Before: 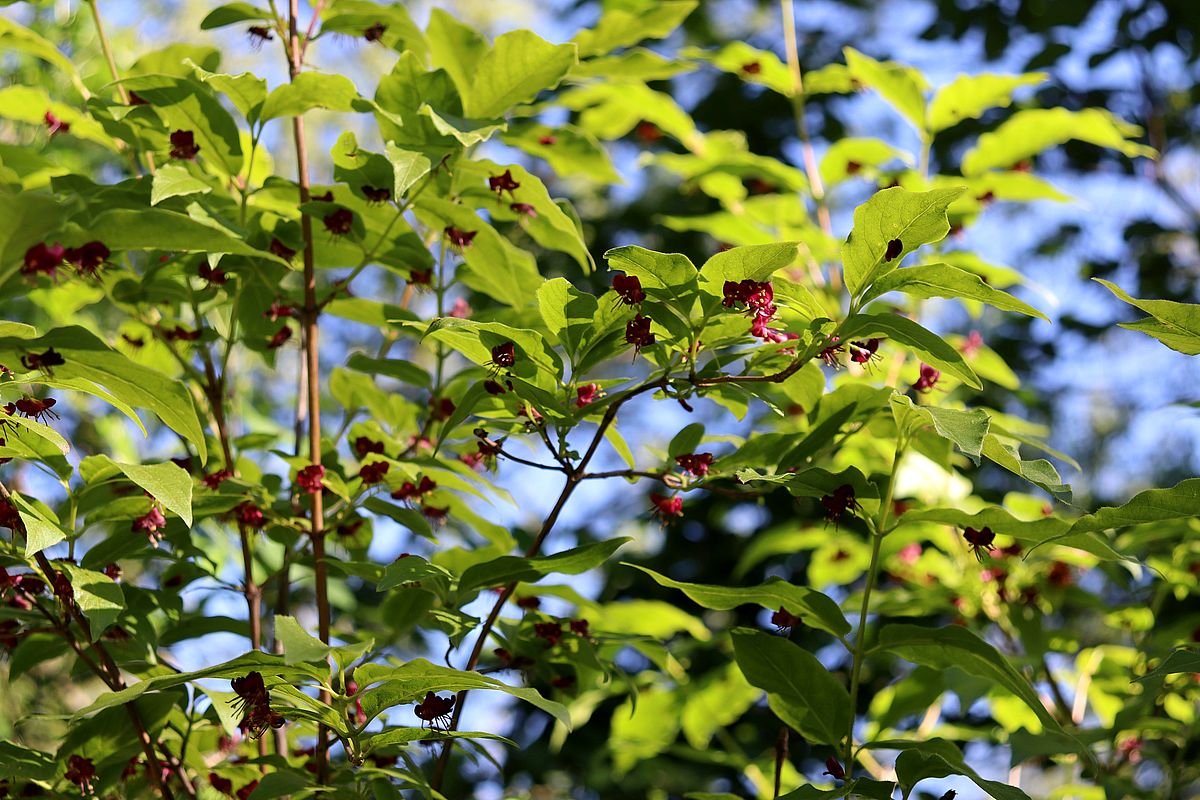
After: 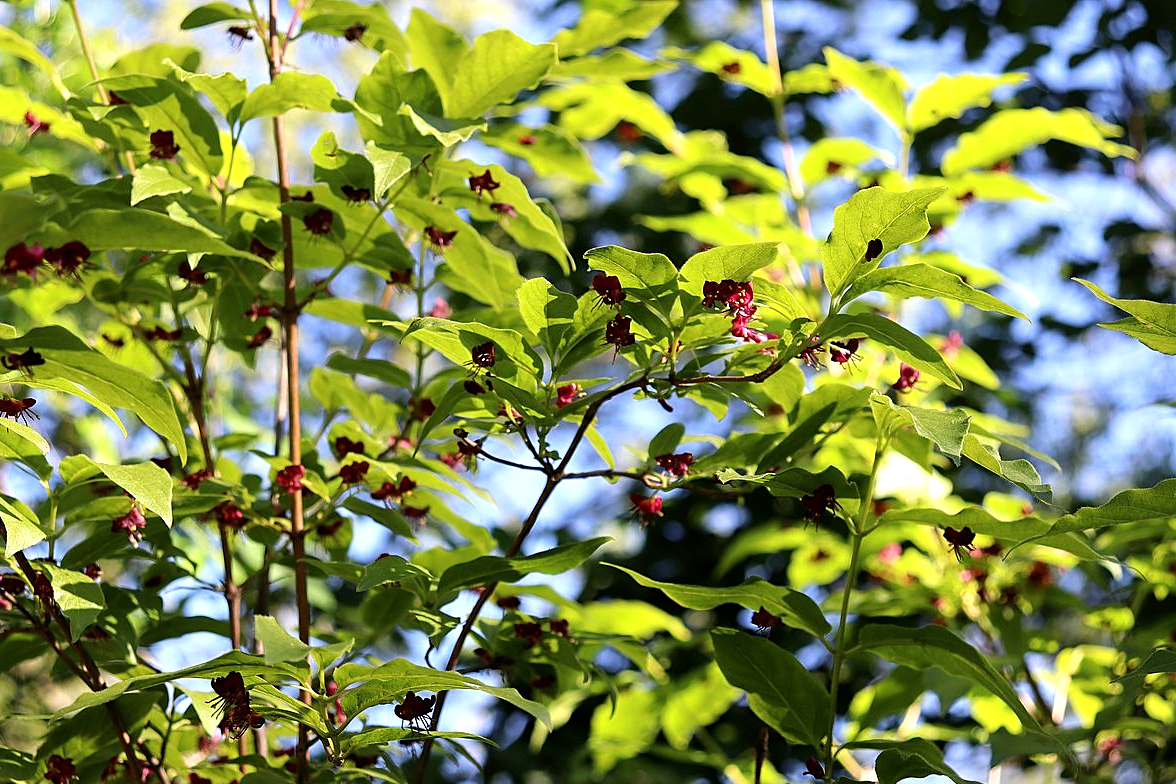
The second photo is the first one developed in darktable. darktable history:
crop: left 1.667%, right 0.281%, bottom 1.945%
sharpen: amount 0.21
tone equalizer: -8 EV -0.385 EV, -7 EV -0.416 EV, -6 EV -0.297 EV, -5 EV -0.242 EV, -3 EV 0.209 EV, -2 EV 0.33 EV, -1 EV 0.397 EV, +0 EV 0.392 EV
